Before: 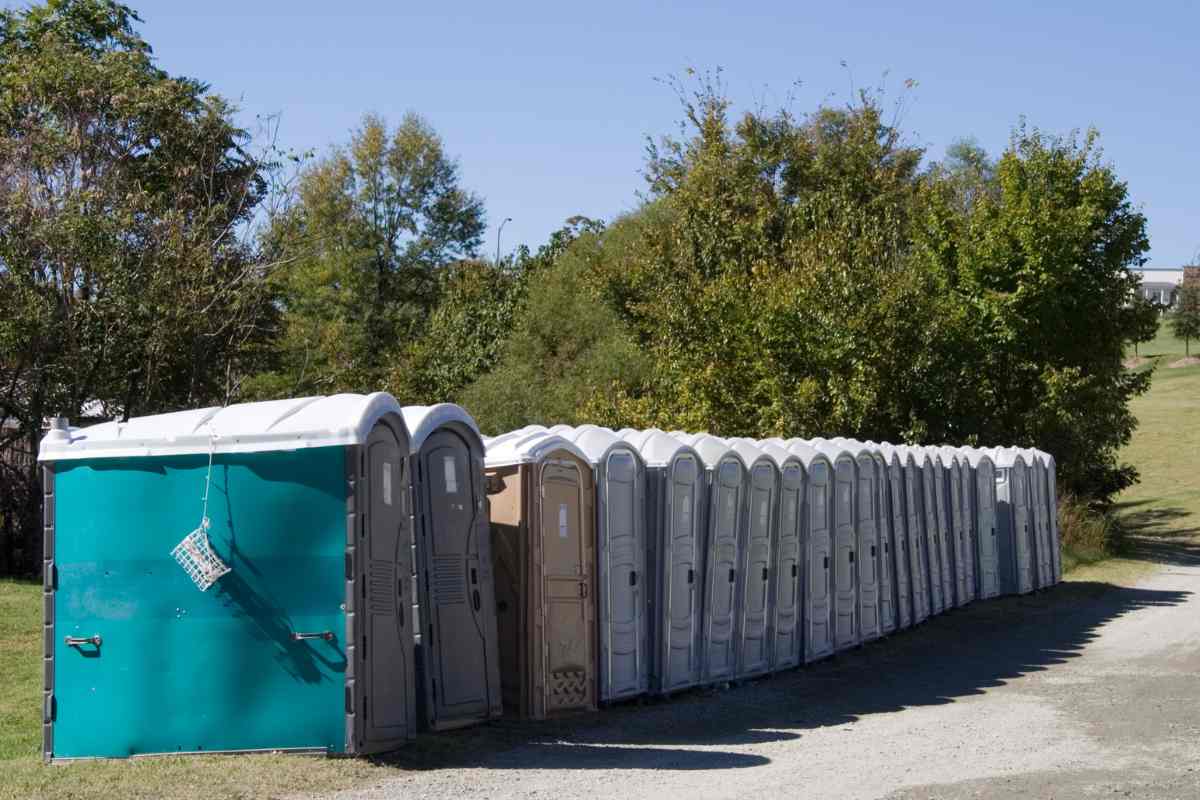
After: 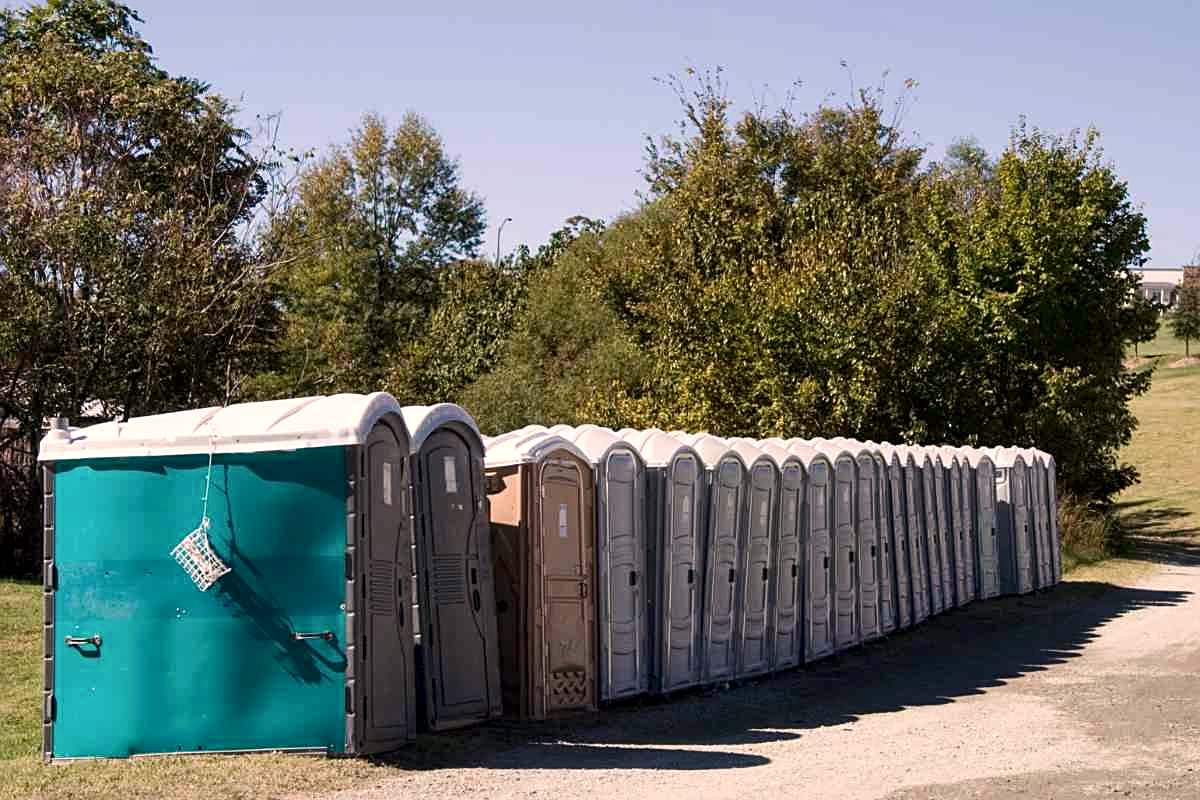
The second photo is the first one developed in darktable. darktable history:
local contrast: highlights 100%, shadows 100%, detail 131%, midtone range 0.2
contrast brightness saturation: contrast 0.14
sharpen: on, module defaults
white balance: red 1.127, blue 0.943
